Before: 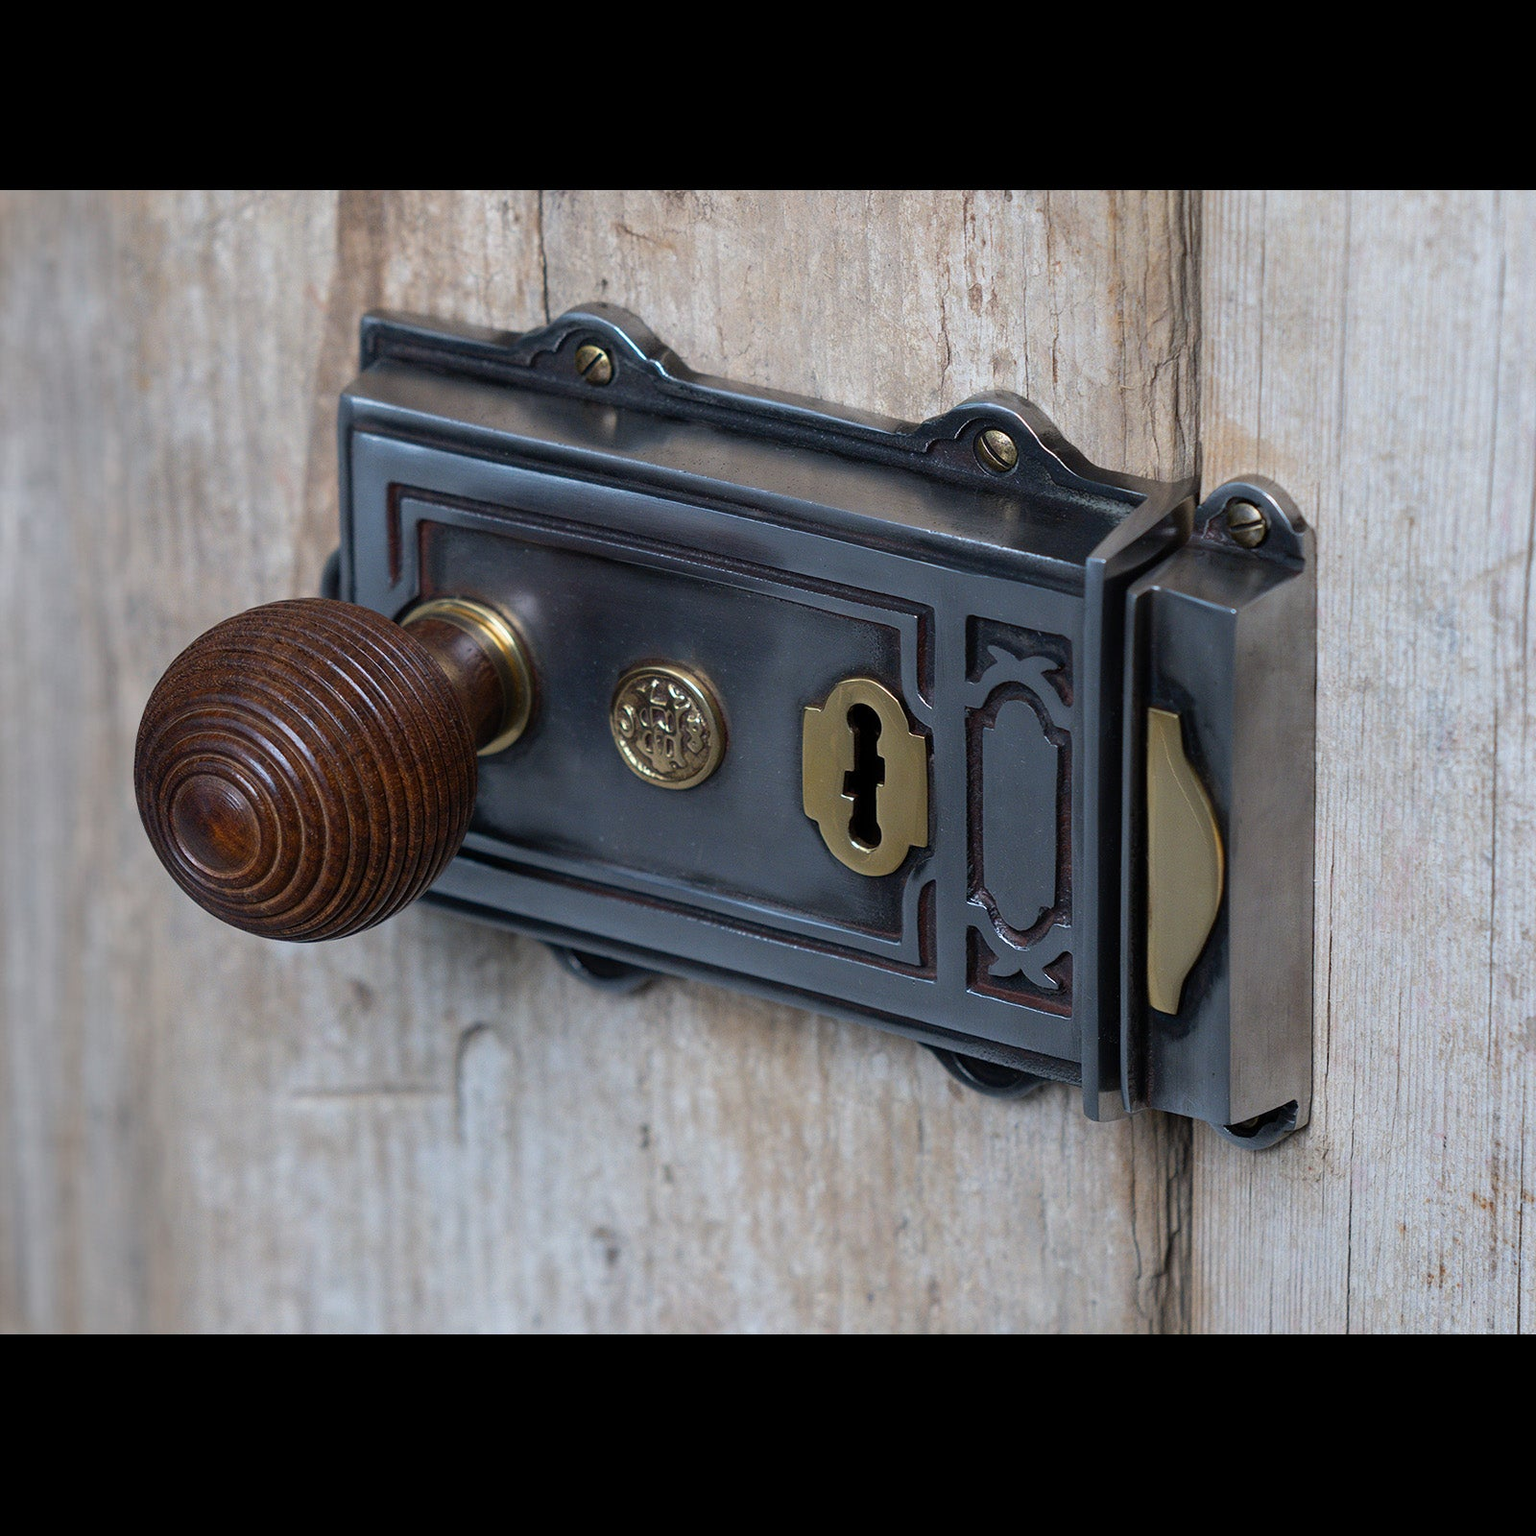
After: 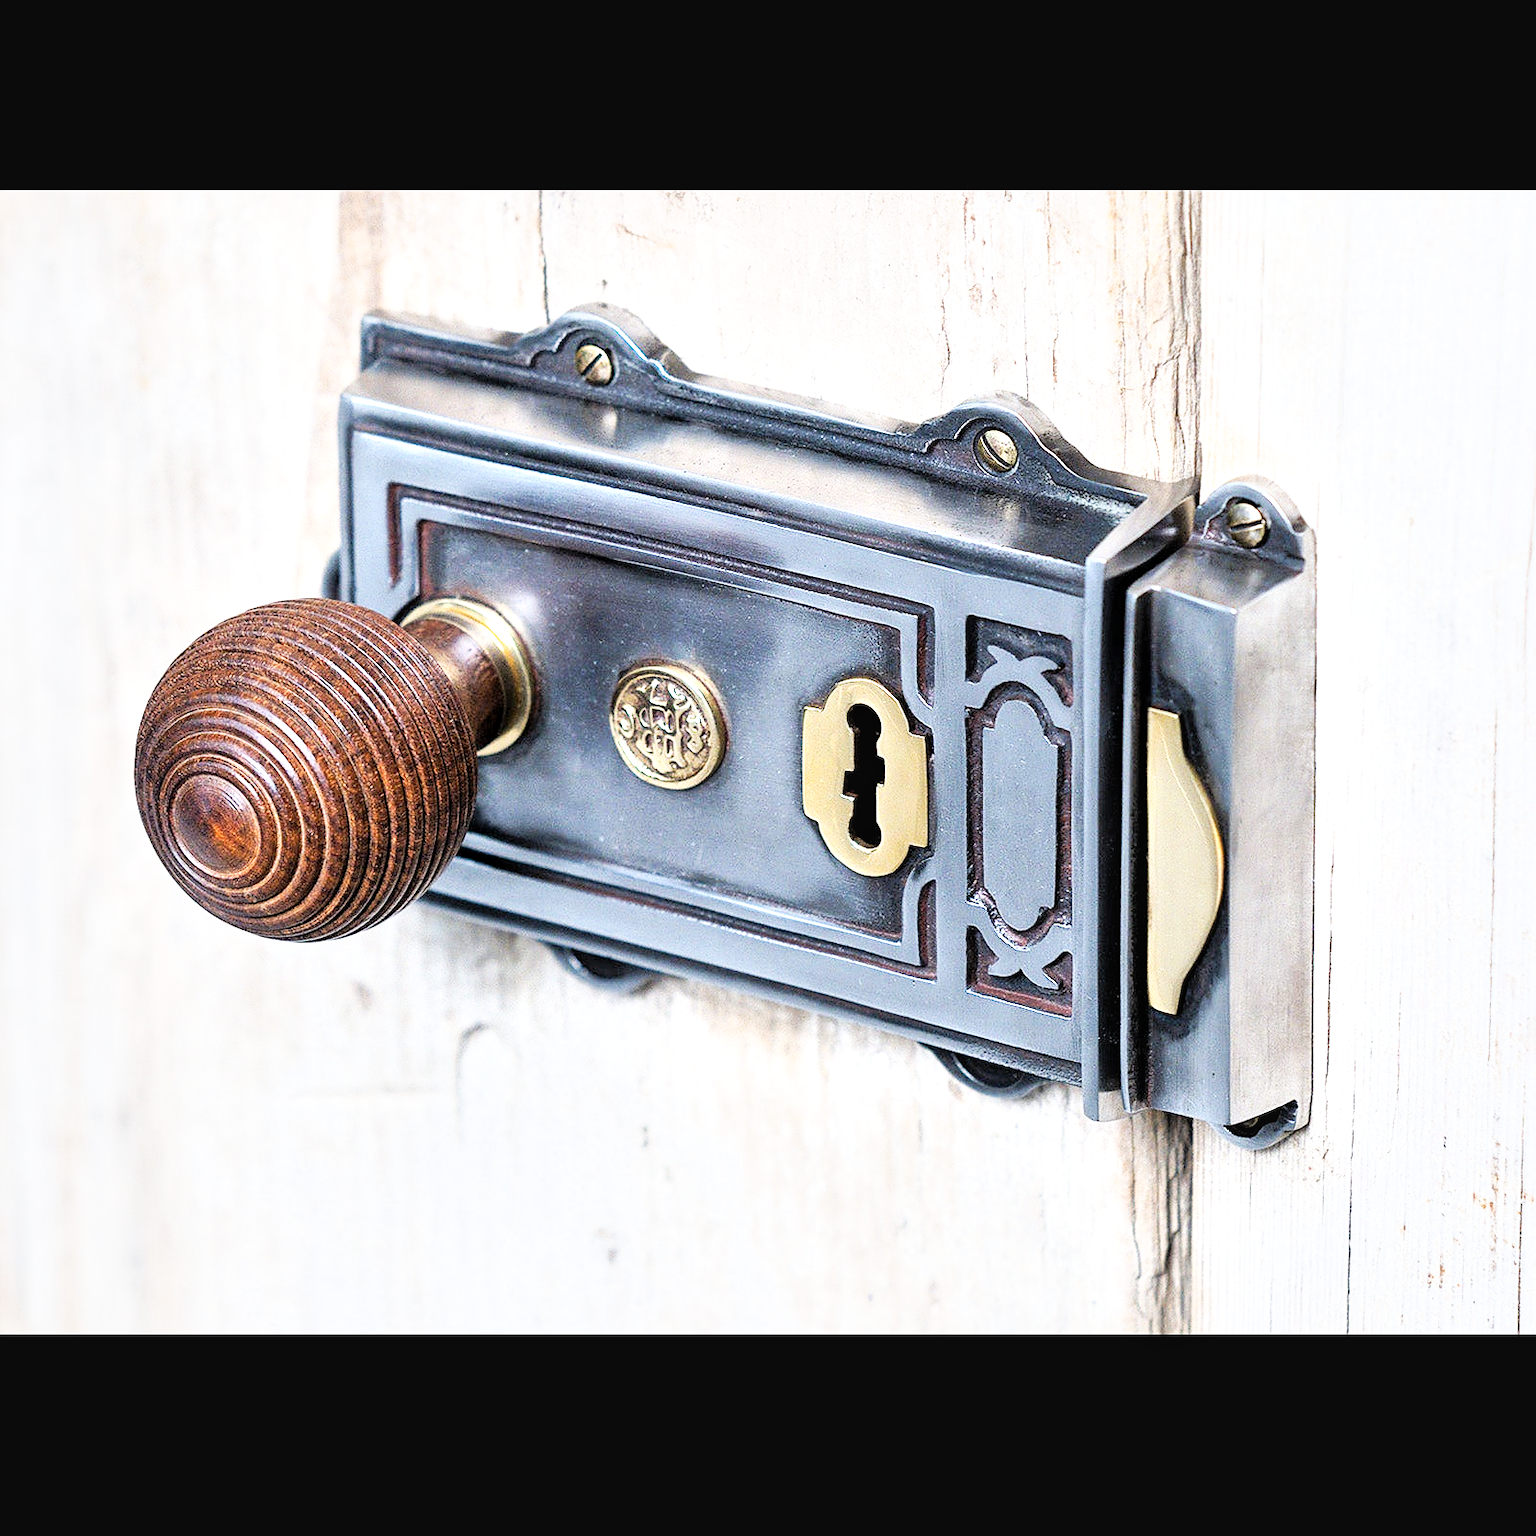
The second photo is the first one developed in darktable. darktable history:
local contrast: mode bilateral grid, contrast 21, coarseness 49, detail 162%, midtone range 0.2
exposure: exposure 2.046 EV, compensate highlight preservation false
tone curve: curves: ch0 [(0.003, 0.029) (0.188, 0.252) (0.46, 0.56) (0.608, 0.748) (0.871, 0.955) (1, 1)]; ch1 [(0, 0) (0.35, 0.356) (0.45, 0.453) (0.508, 0.515) (0.618, 0.634) (1, 1)]; ch2 [(0, 0) (0.456, 0.469) (0.5, 0.5) (0.634, 0.625) (1, 1)], preserve colors none
filmic rgb: black relative exposure -7.72 EV, white relative exposure 4.37 EV, target black luminance 0%, hardness 3.75, latitude 50.68%, contrast 1.072, highlights saturation mix 9.44%, shadows ↔ highlights balance -0.214%
sharpen: radius 1.899, amount 0.405, threshold 1.241
